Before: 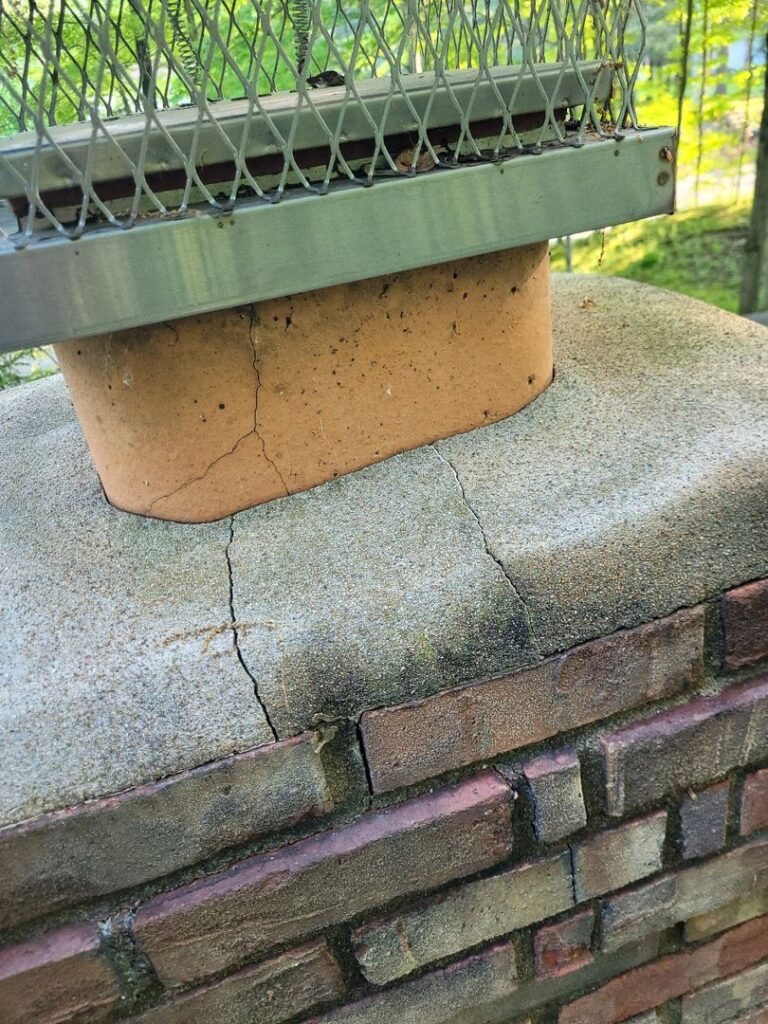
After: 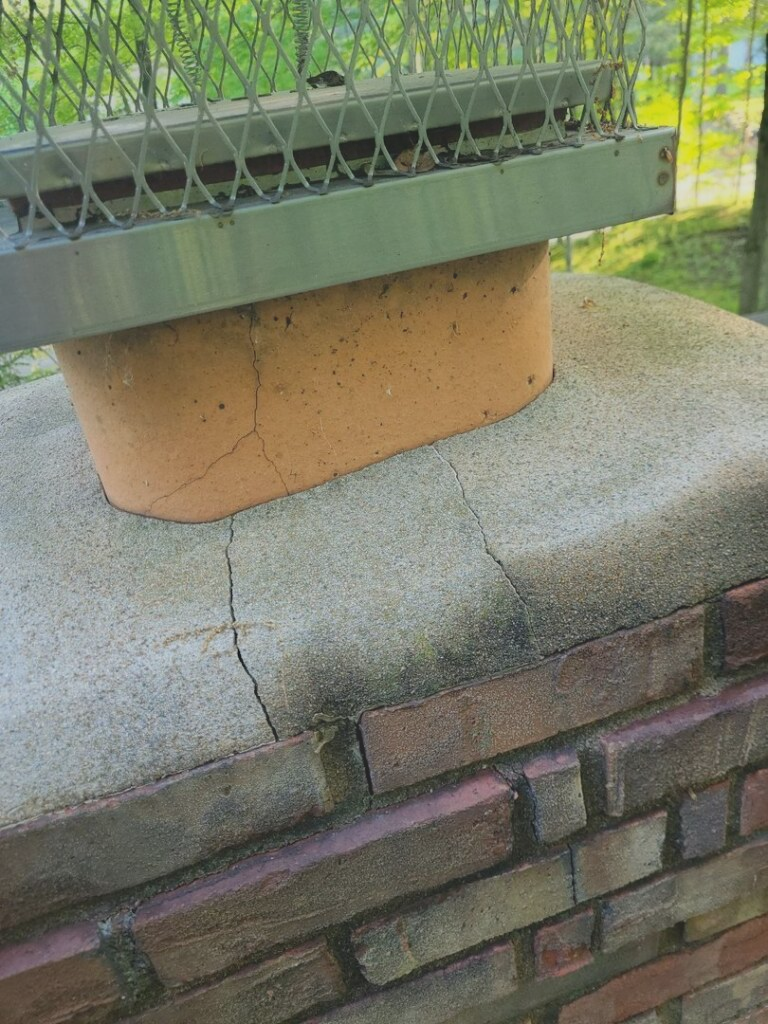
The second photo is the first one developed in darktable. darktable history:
contrast equalizer: octaves 7, y [[0.6 ×6], [0.55 ×6], [0 ×6], [0 ×6], [0 ×6]], mix -1
exposure: exposure -0.177 EV, compensate highlight preservation false
